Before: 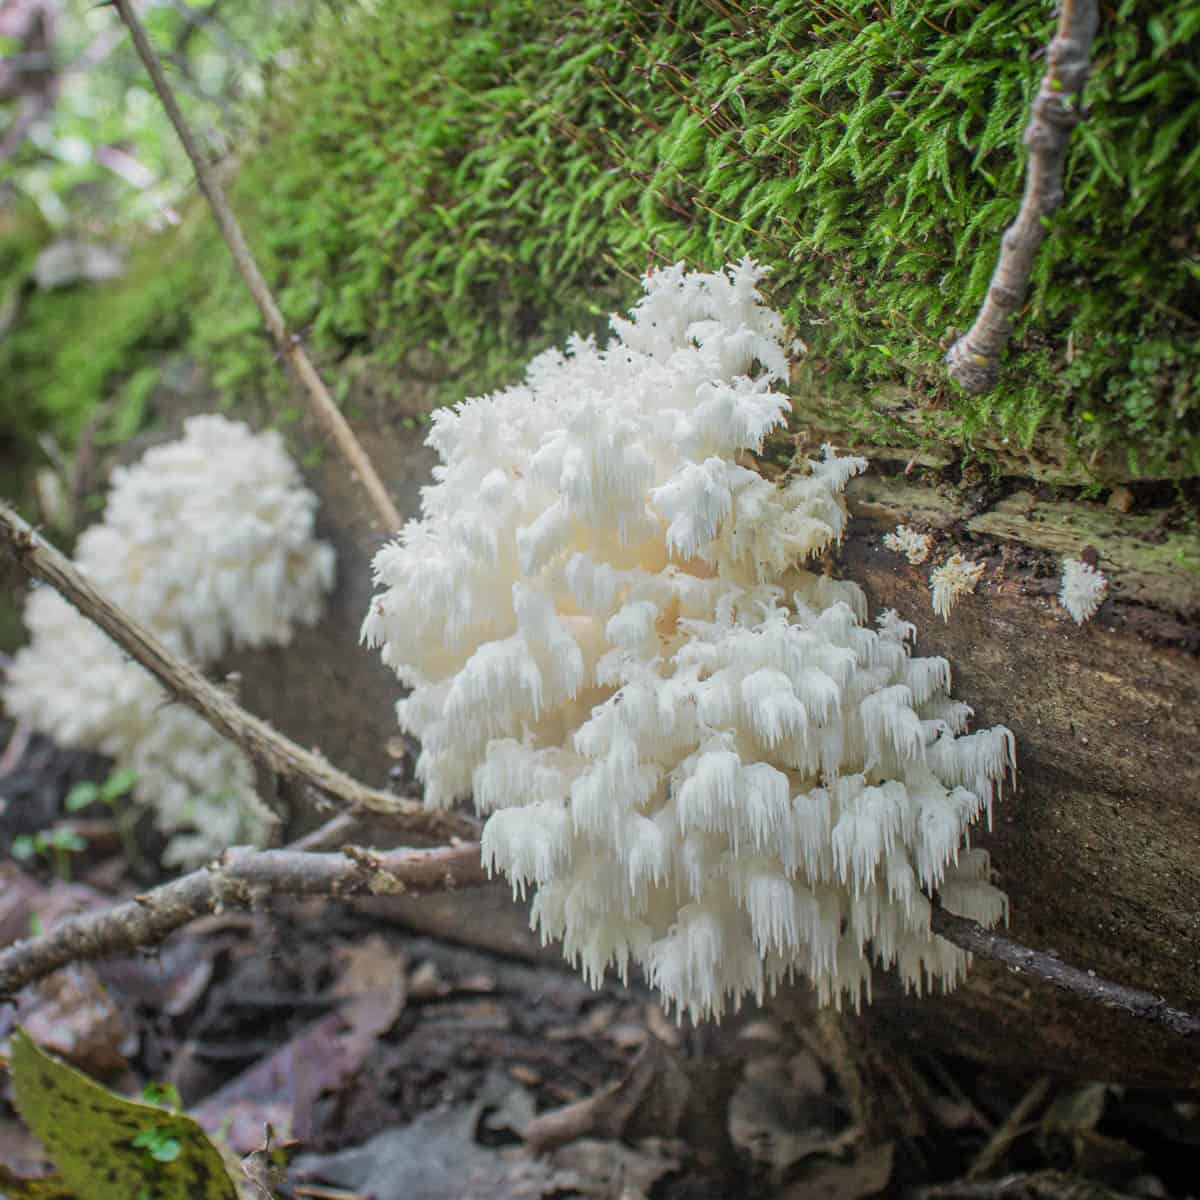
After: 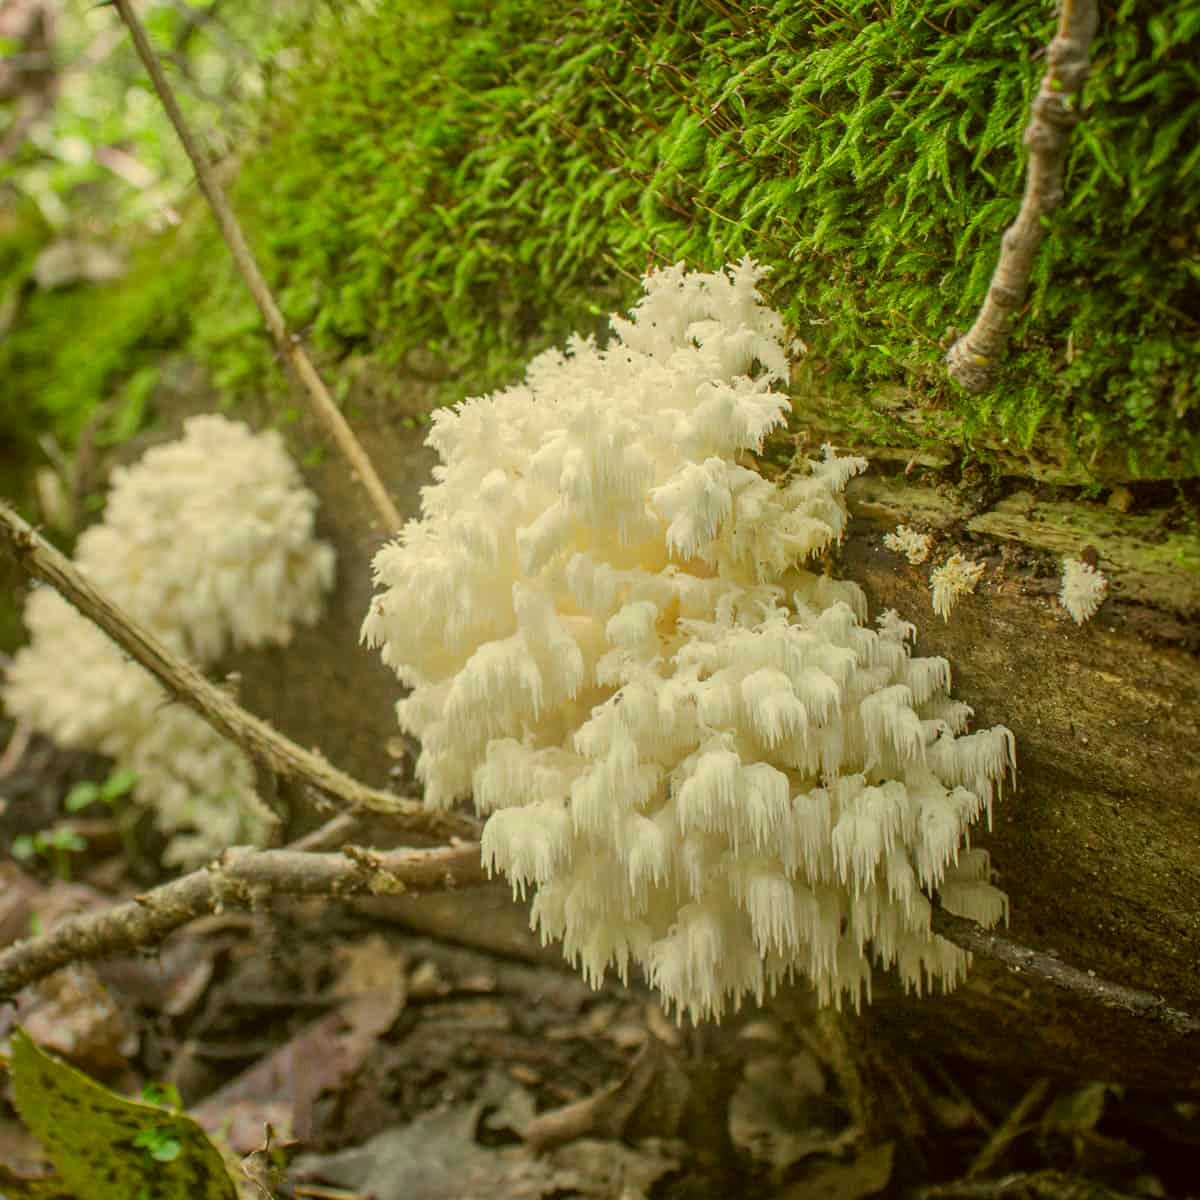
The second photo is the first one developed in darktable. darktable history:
color correction: highlights a* 0.096, highlights b* 29.27, shadows a* -0.302, shadows b* 21.36
